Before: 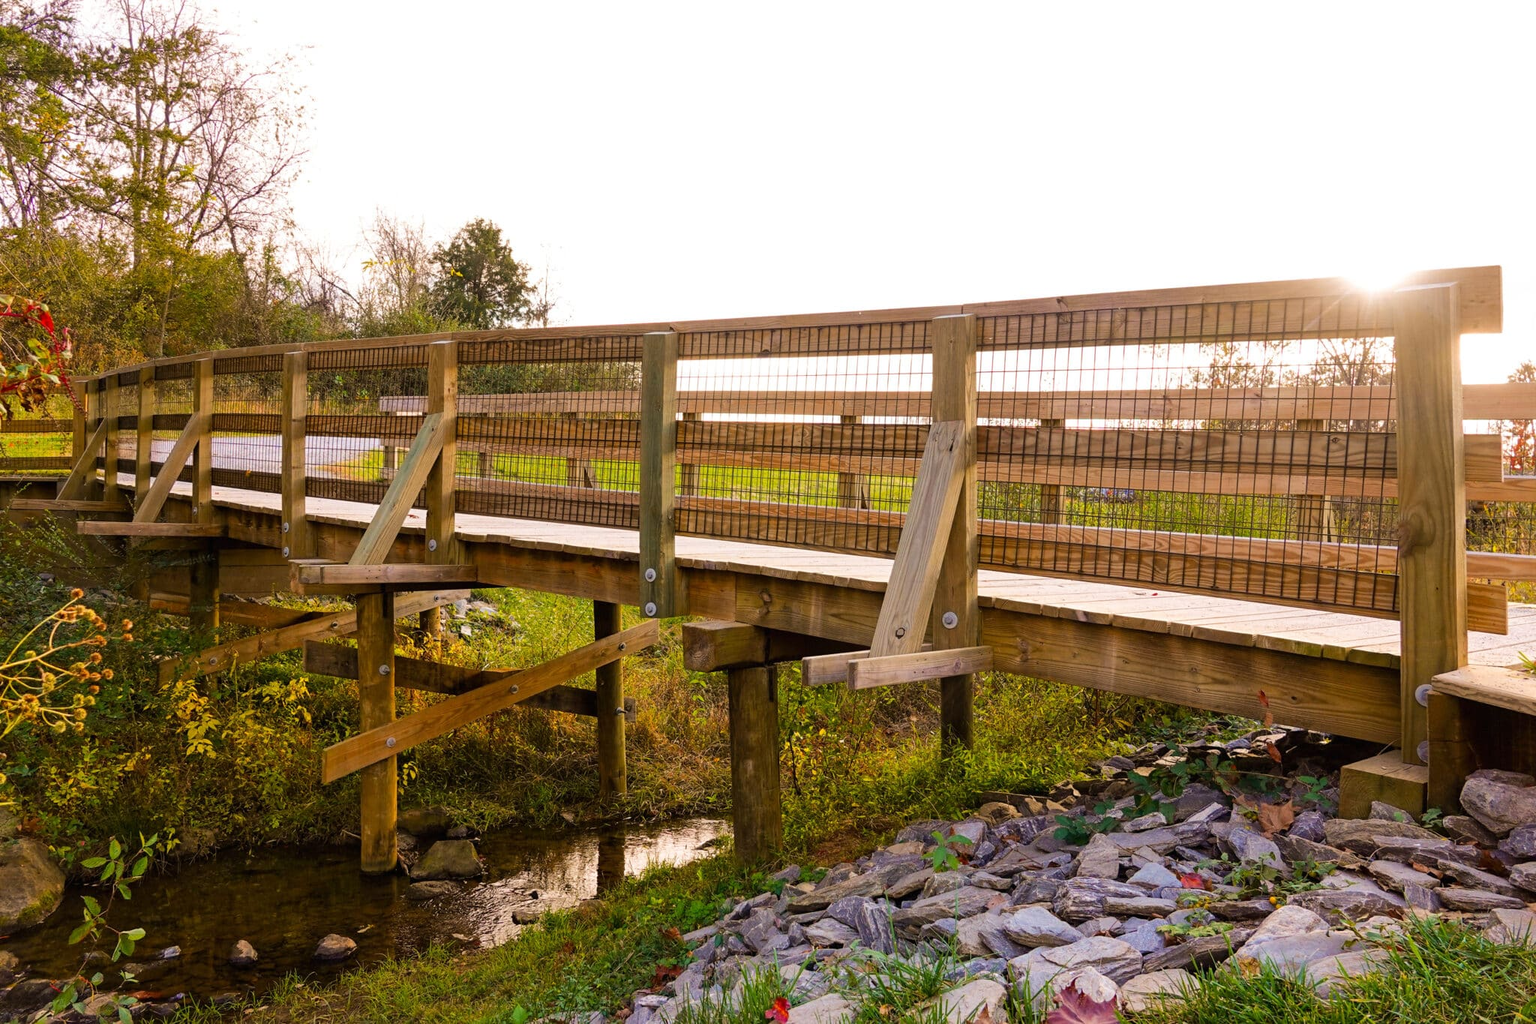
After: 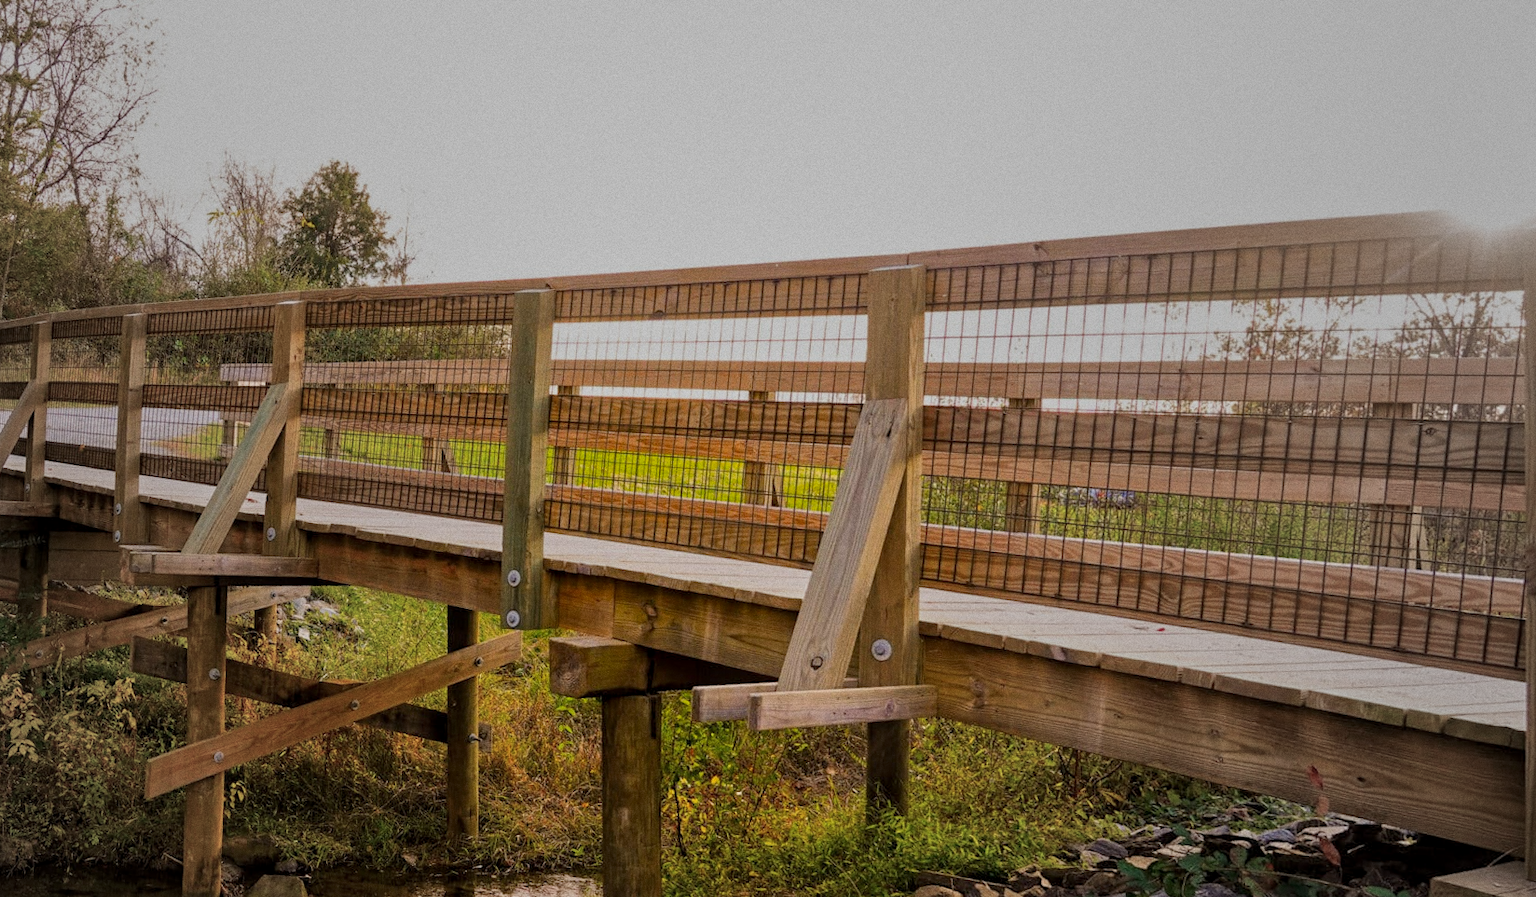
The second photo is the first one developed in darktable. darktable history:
rotate and perspective: rotation 1.69°, lens shift (vertical) -0.023, lens shift (horizontal) -0.291, crop left 0.025, crop right 0.988, crop top 0.092, crop bottom 0.842
local contrast: highlights 100%, shadows 100%, detail 120%, midtone range 0.2
crop and rotate: left 7.196%, top 4.574%, right 10.605%, bottom 13.178%
tone equalizer: -8 EV -0.002 EV, -7 EV 0.005 EV, -6 EV -0.008 EV, -5 EV 0.007 EV, -4 EV -0.042 EV, -3 EV -0.233 EV, -2 EV -0.662 EV, -1 EV -0.983 EV, +0 EV -0.969 EV, smoothing diameter 2%, edges refinement/feathering 20, mask exposure compensation -1.57 EV, filter diffusion 5
haze removal: compatibility mode true, adaptive false
vignetting: fall-off start 18.21%, fall-off radius 137.95%, brightness -0.207, center (-0.078, 0.066), width/height ratio 0.62, shape 0.59
grain: coarseness 0.09 ISO
vibrance: vibrance 50%
